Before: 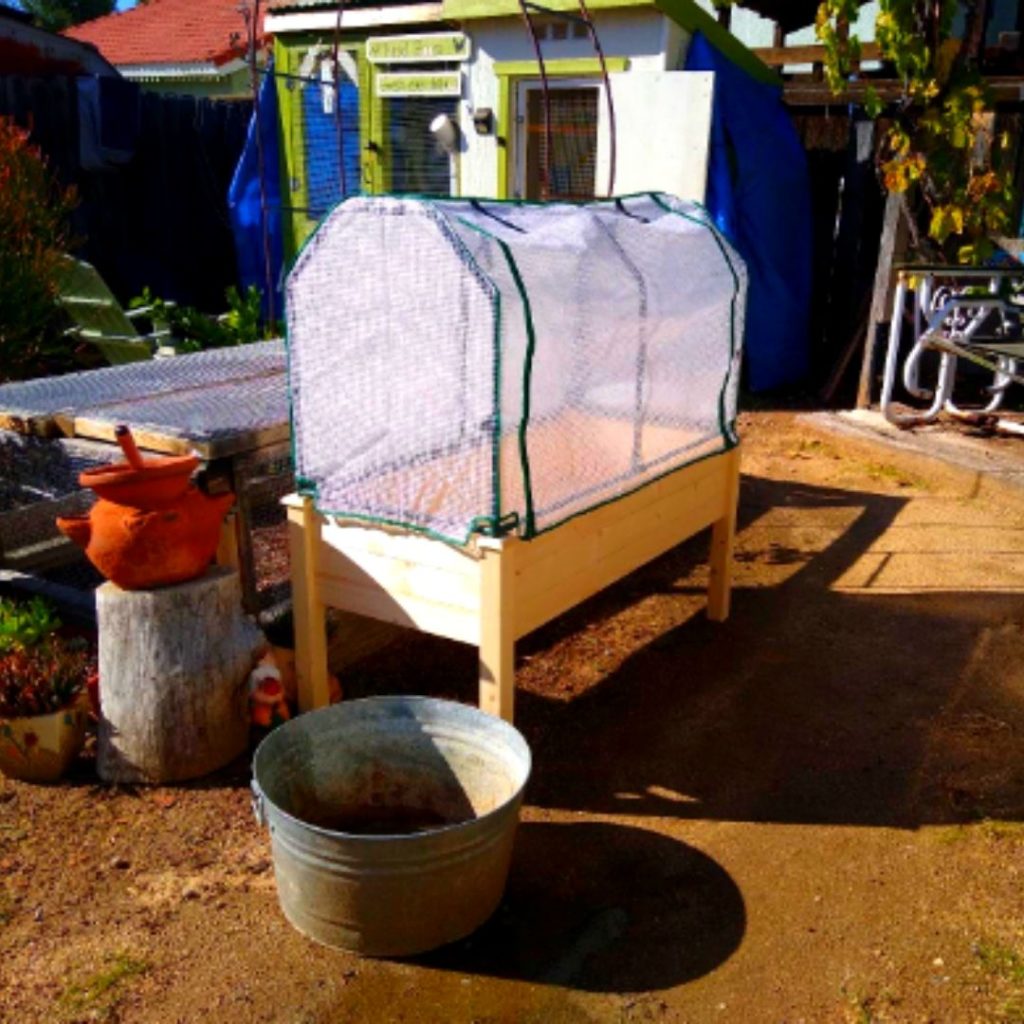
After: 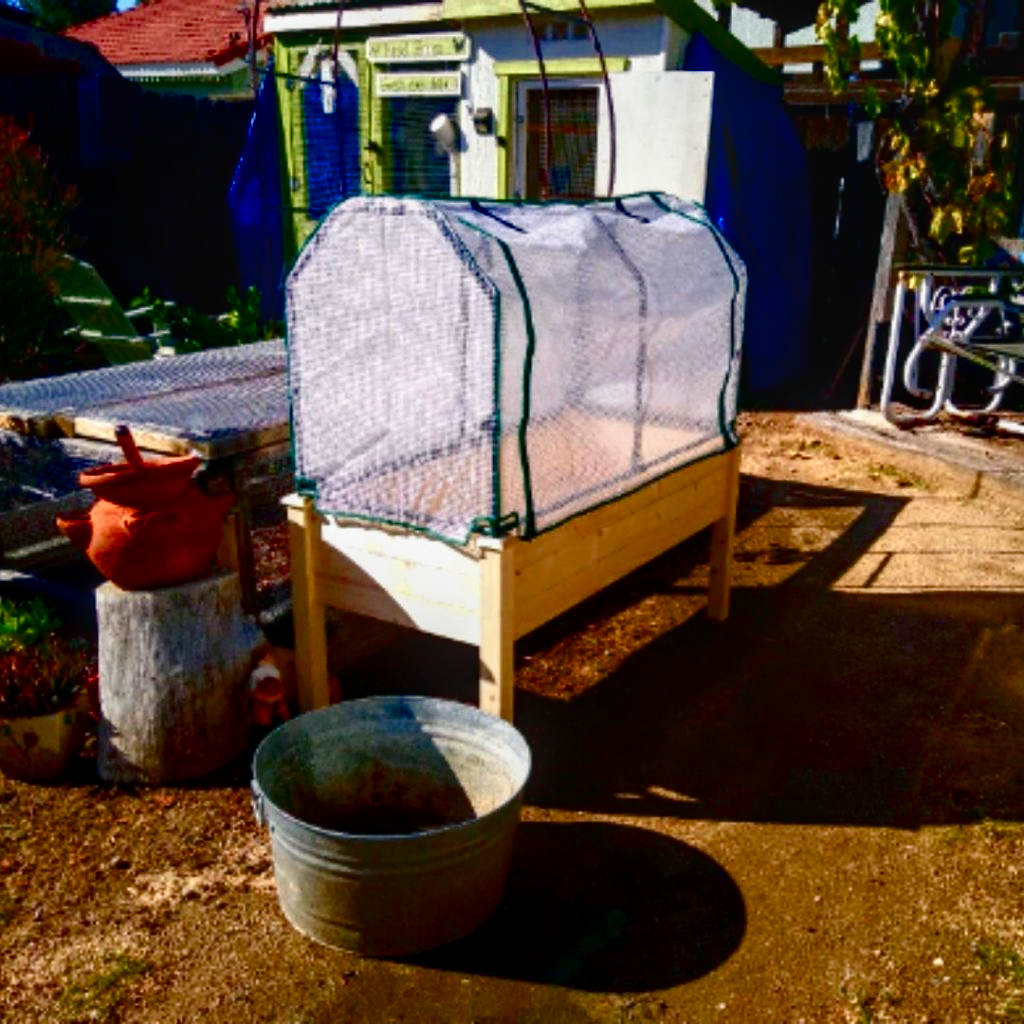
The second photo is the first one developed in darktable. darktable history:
local contrast: on, module defaults
contrast brightness saturation: contrast 0.069, brightness -0.132, saturation 0.058
color balance rgb: shadows lift › chroma 7.412%, shadows lift › hue 244°, perceptual saturation grading › global saturation 20%, perceptual saturation grading › highlights -49.797%, perceptual saturation grading › shadows 25.201%, saturation formula JzAzBz (2021)
